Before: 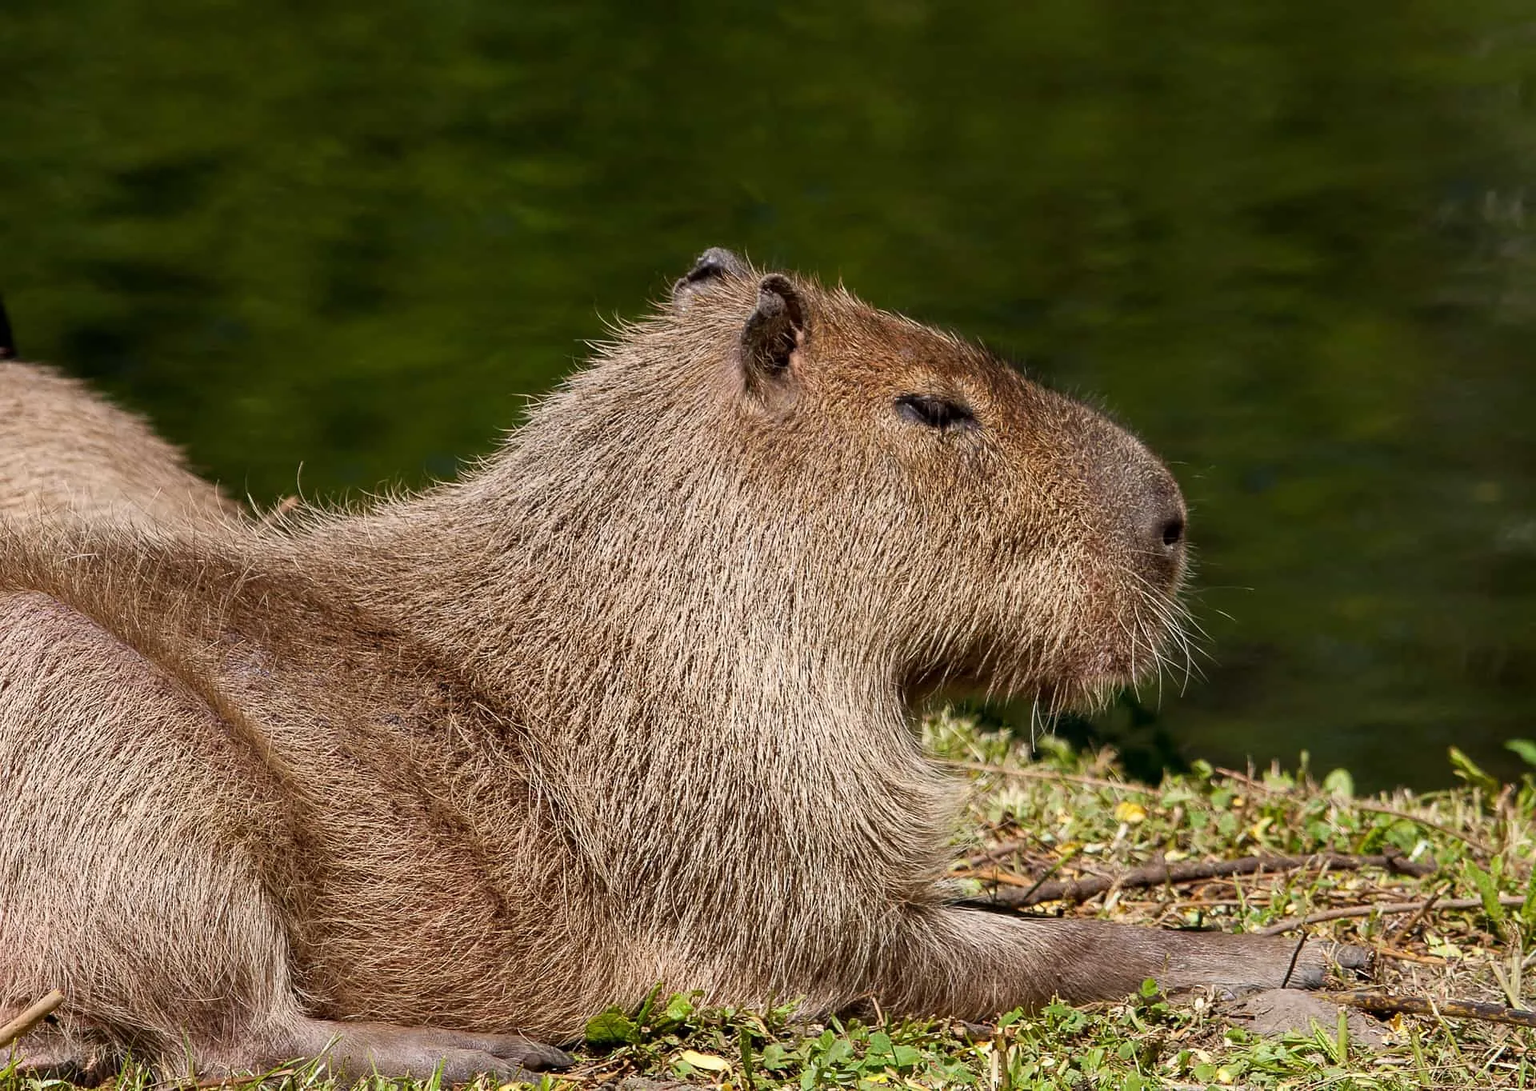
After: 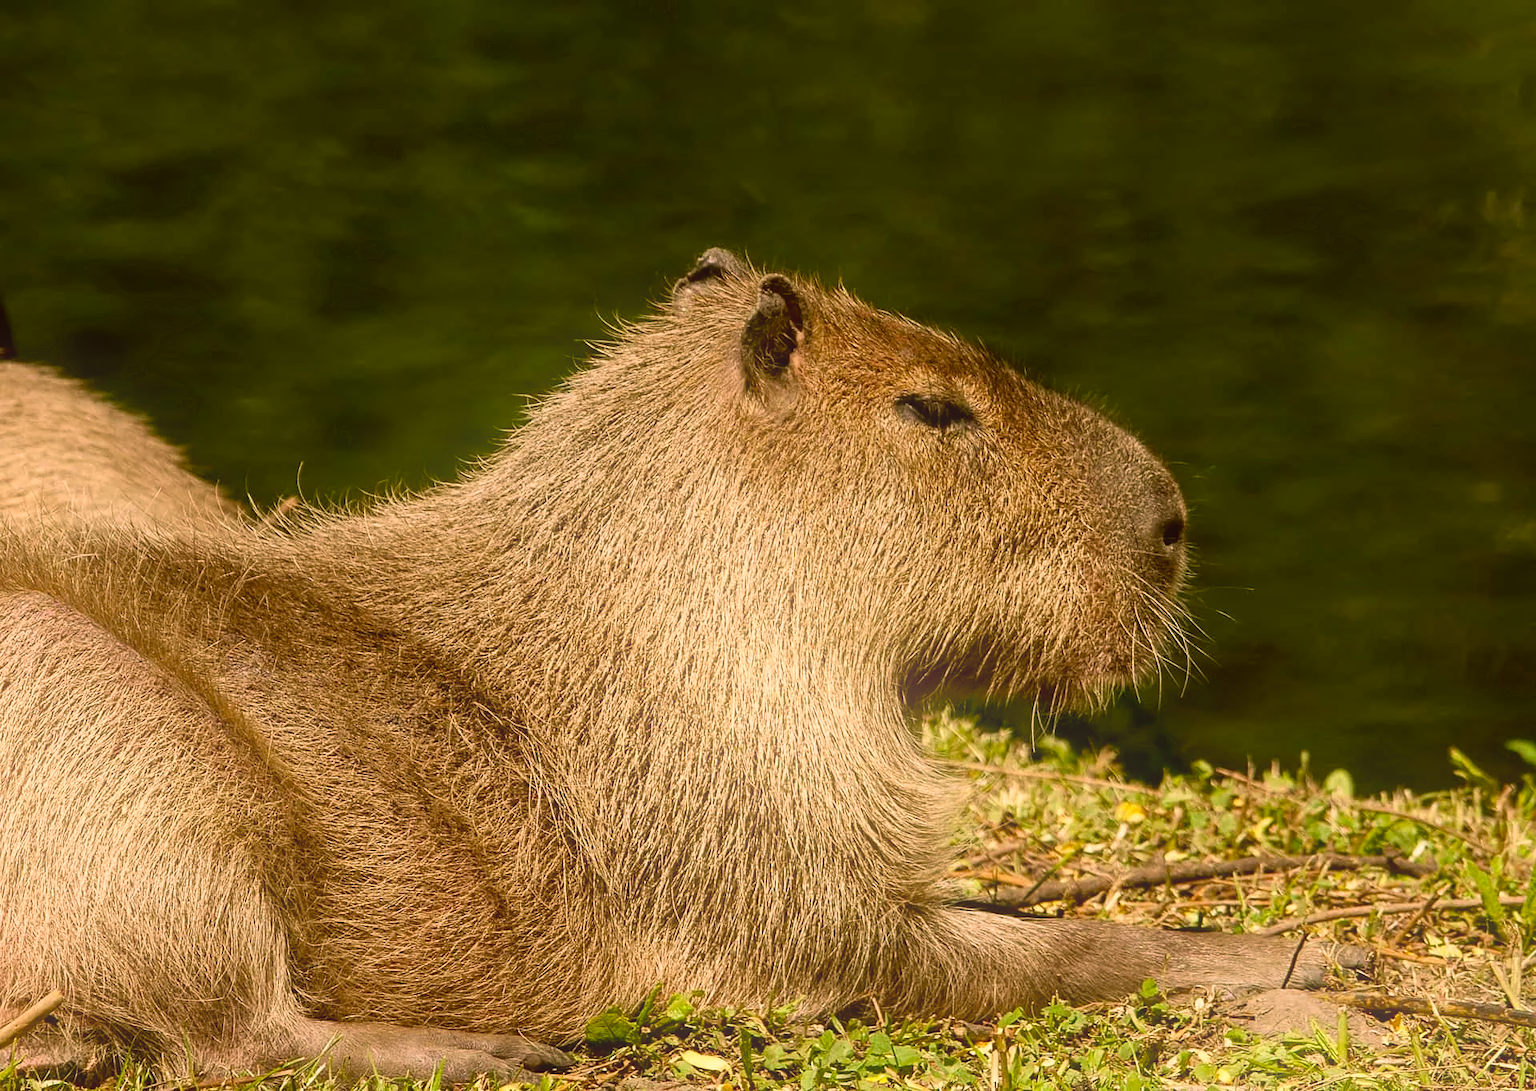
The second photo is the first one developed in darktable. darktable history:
color correction: highlights a* 8.98, highlights b* 15.09, shadows a* -0.49, shadows b* 26.52
bloom: threshold 82.5%, strength 16.25%
velvia: on, module defaults
